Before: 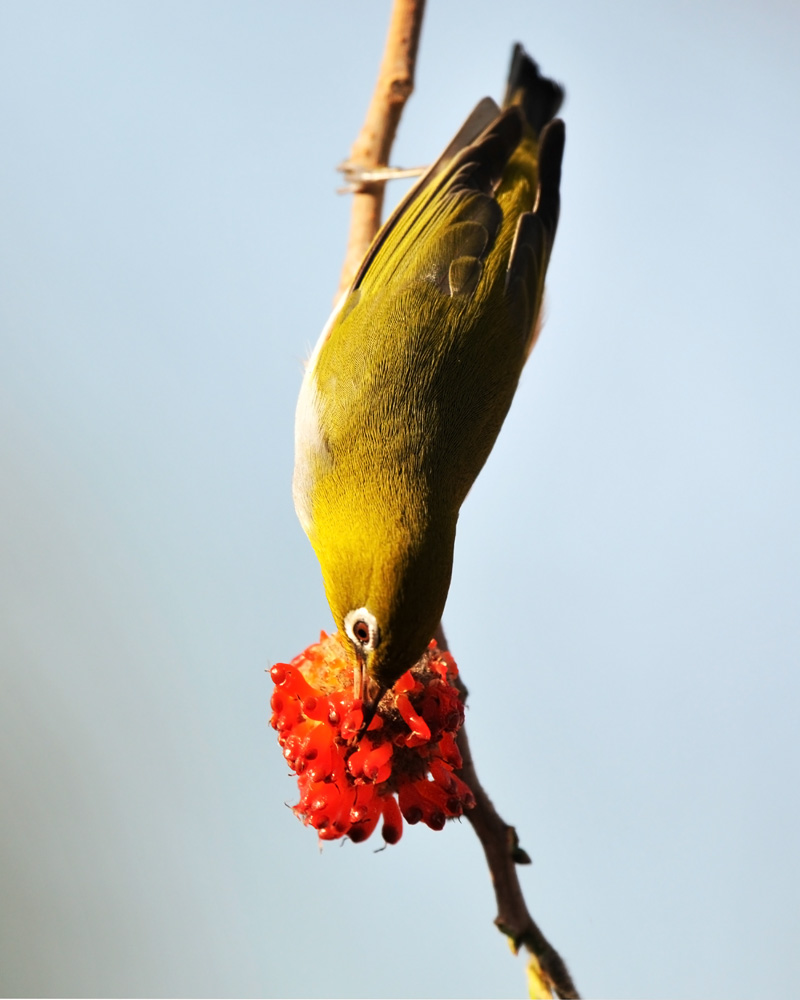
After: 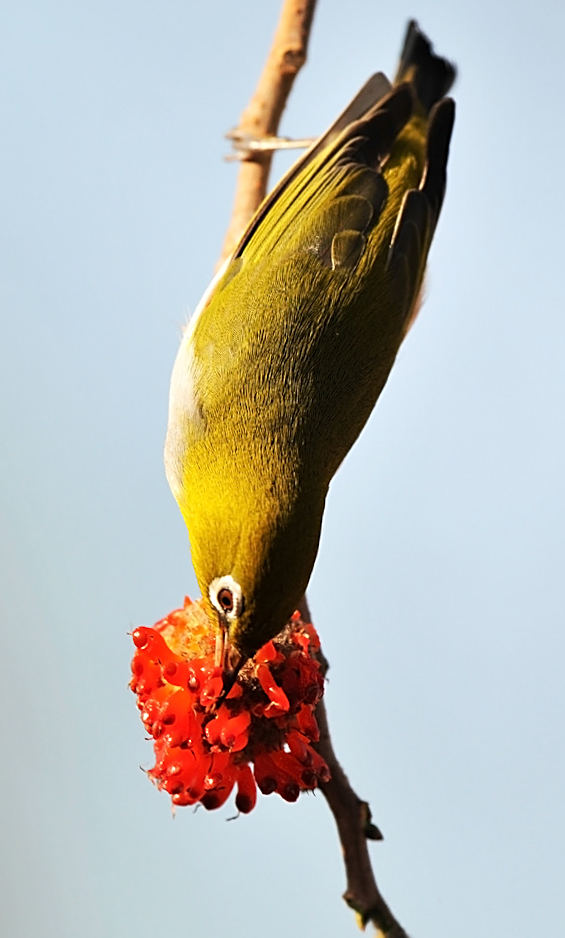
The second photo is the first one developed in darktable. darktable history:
crop and rotate: angle -3.01°, left 13.982%, top 0.02%, right 10.768%, bottom 0.053%
sharpen: on, module defaults
